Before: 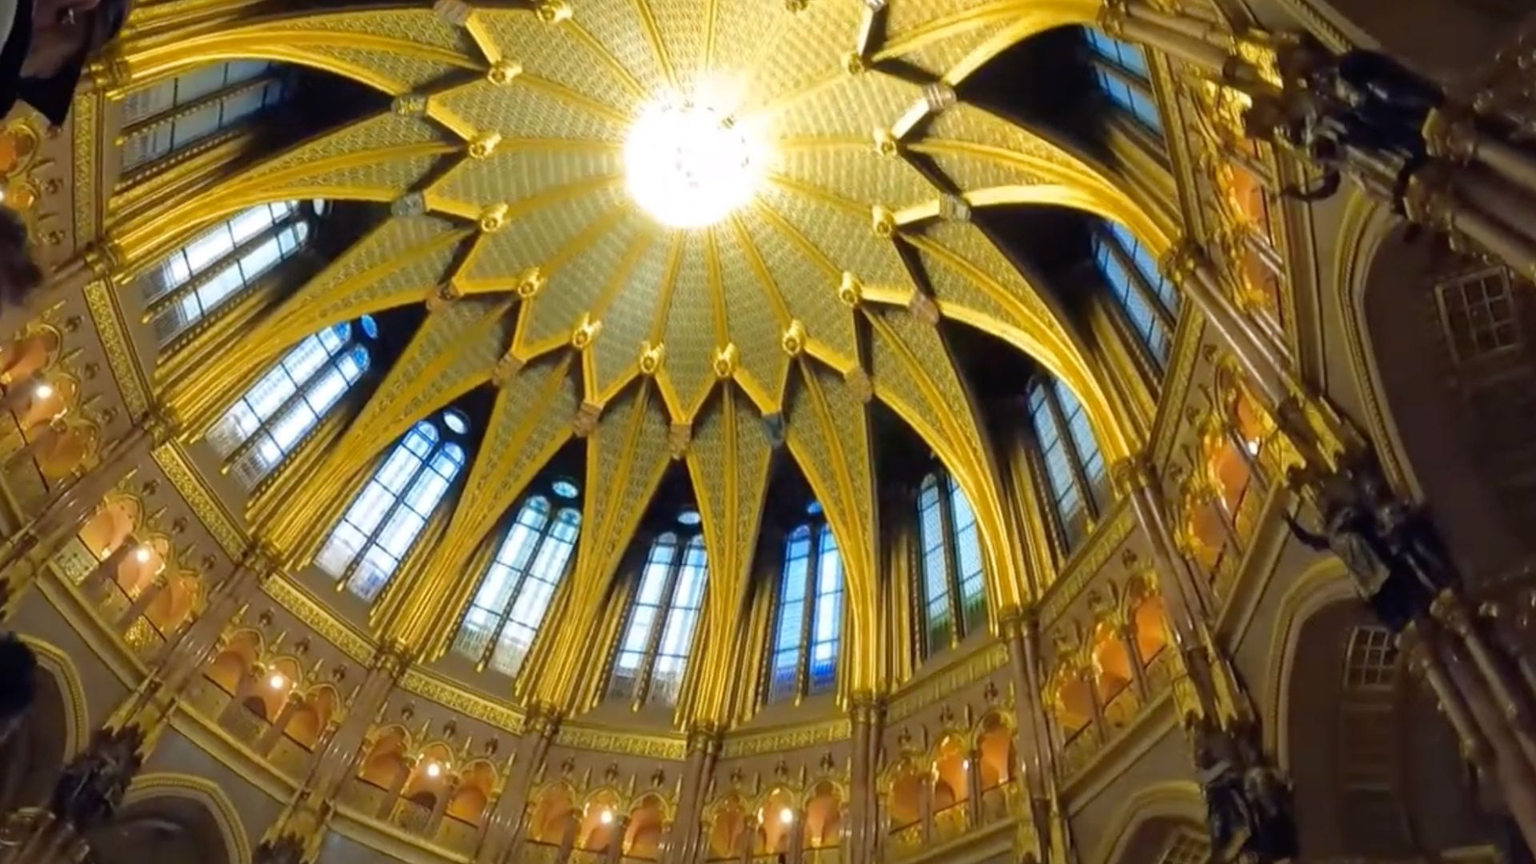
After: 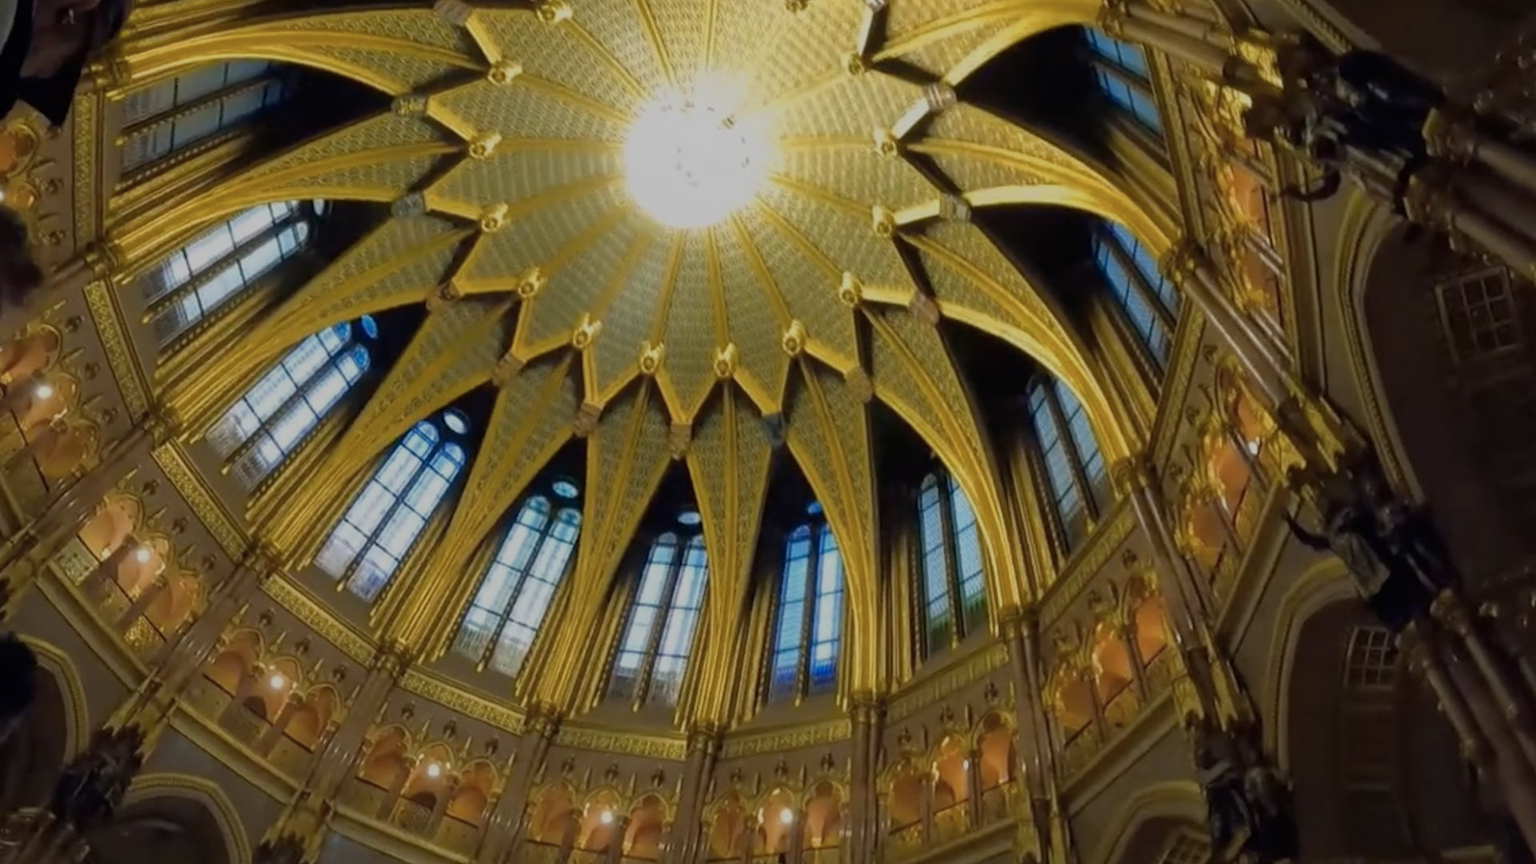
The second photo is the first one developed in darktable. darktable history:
color zones: curves: ch0 [(0, 0.558) (0.143, 0.559) (0.286, 0.529) (0.429, 0.505) (0.571, 0.5) (0.714, 0.5) (0.857, 0.5) (1, 0.558)]; ch1 [(0, 0.469) (0.01, 0.469) (0.12, 0.446) (0.248, 0.469) (0.5, 0.5) (0.748, 0.5) (0.99, 0.469) (1, 0.469)]
shadows and highlights: shadows 0, highlights 40
exposure: exposure -1 EV, compensate highlight preservation false
